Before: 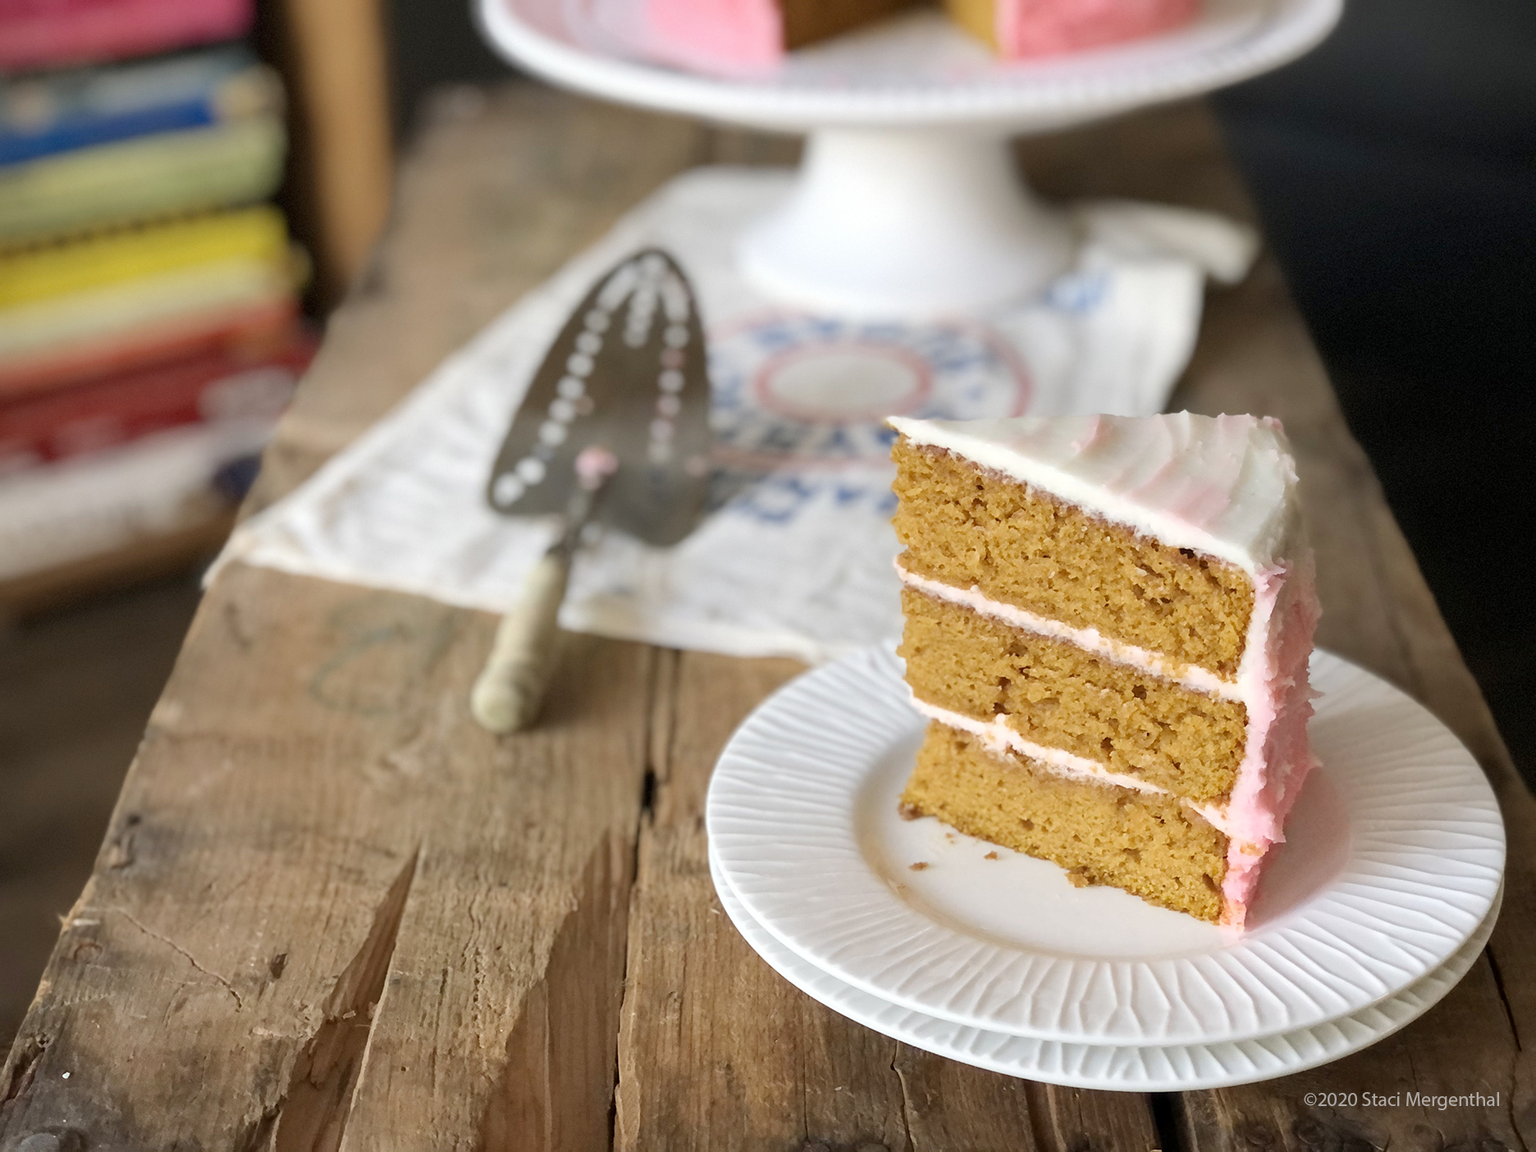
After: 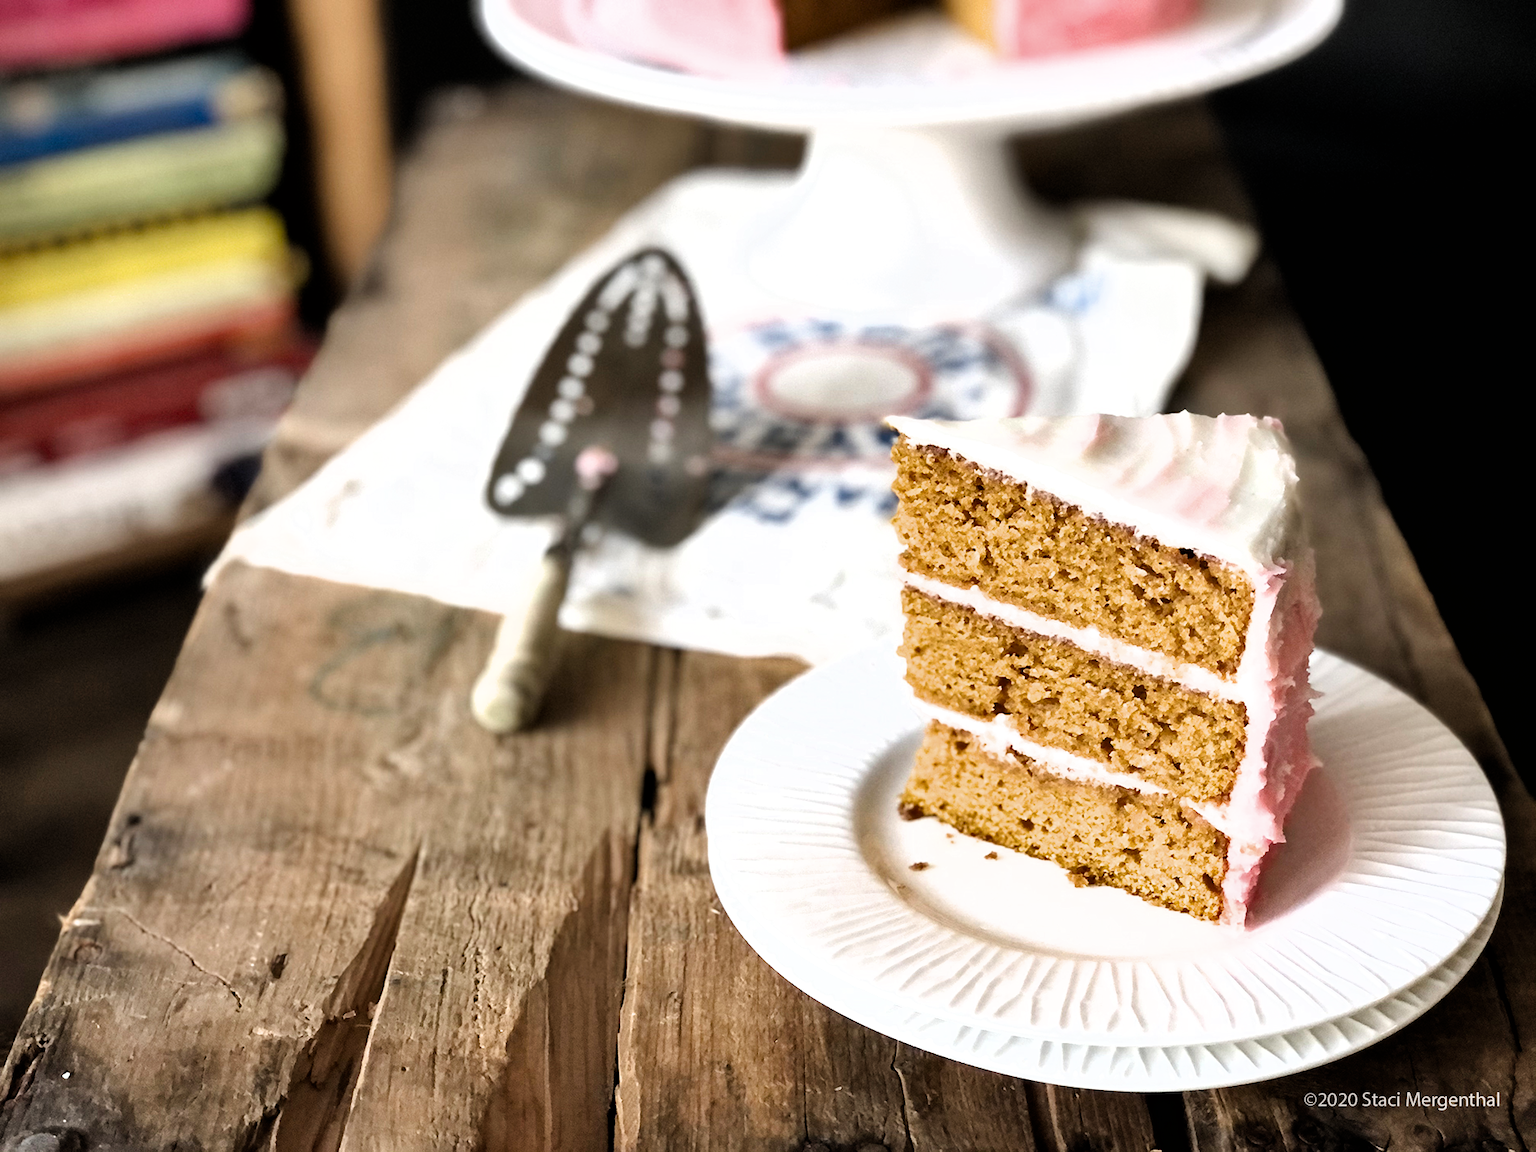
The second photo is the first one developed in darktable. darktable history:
filmic rgb: black relative exposure -8.28 EV, white relative exposure 2.24 EV, hardness 7.13, latitude 85.49%, contrast 1.71, highlights saturation mix -3.04%, shadows ↔ highlights balance -2.69%
shadows and highlights: soften with gaussian
